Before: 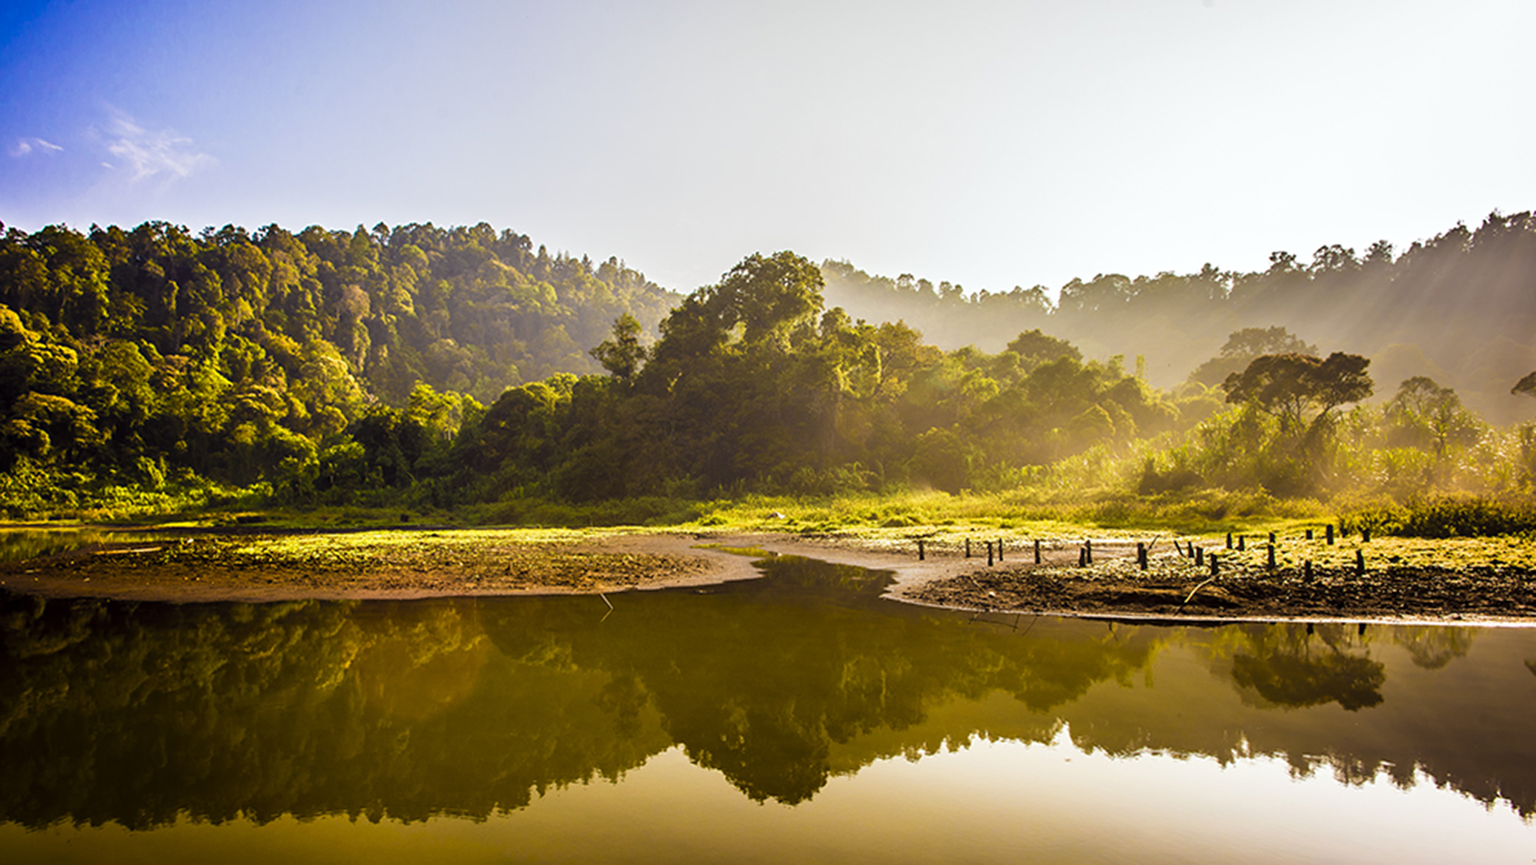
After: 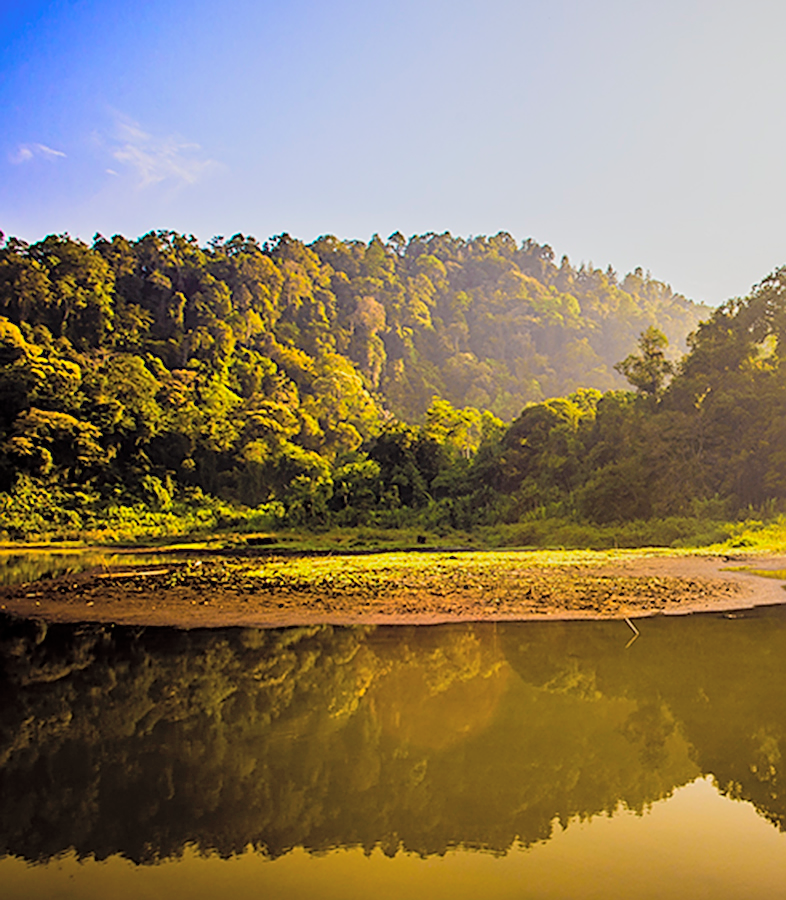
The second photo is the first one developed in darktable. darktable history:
crop and rotate: left 0%, top 0%, right 50.845%
global tonemap: drago (0.7, 100)
sharpen: on, module defaults
